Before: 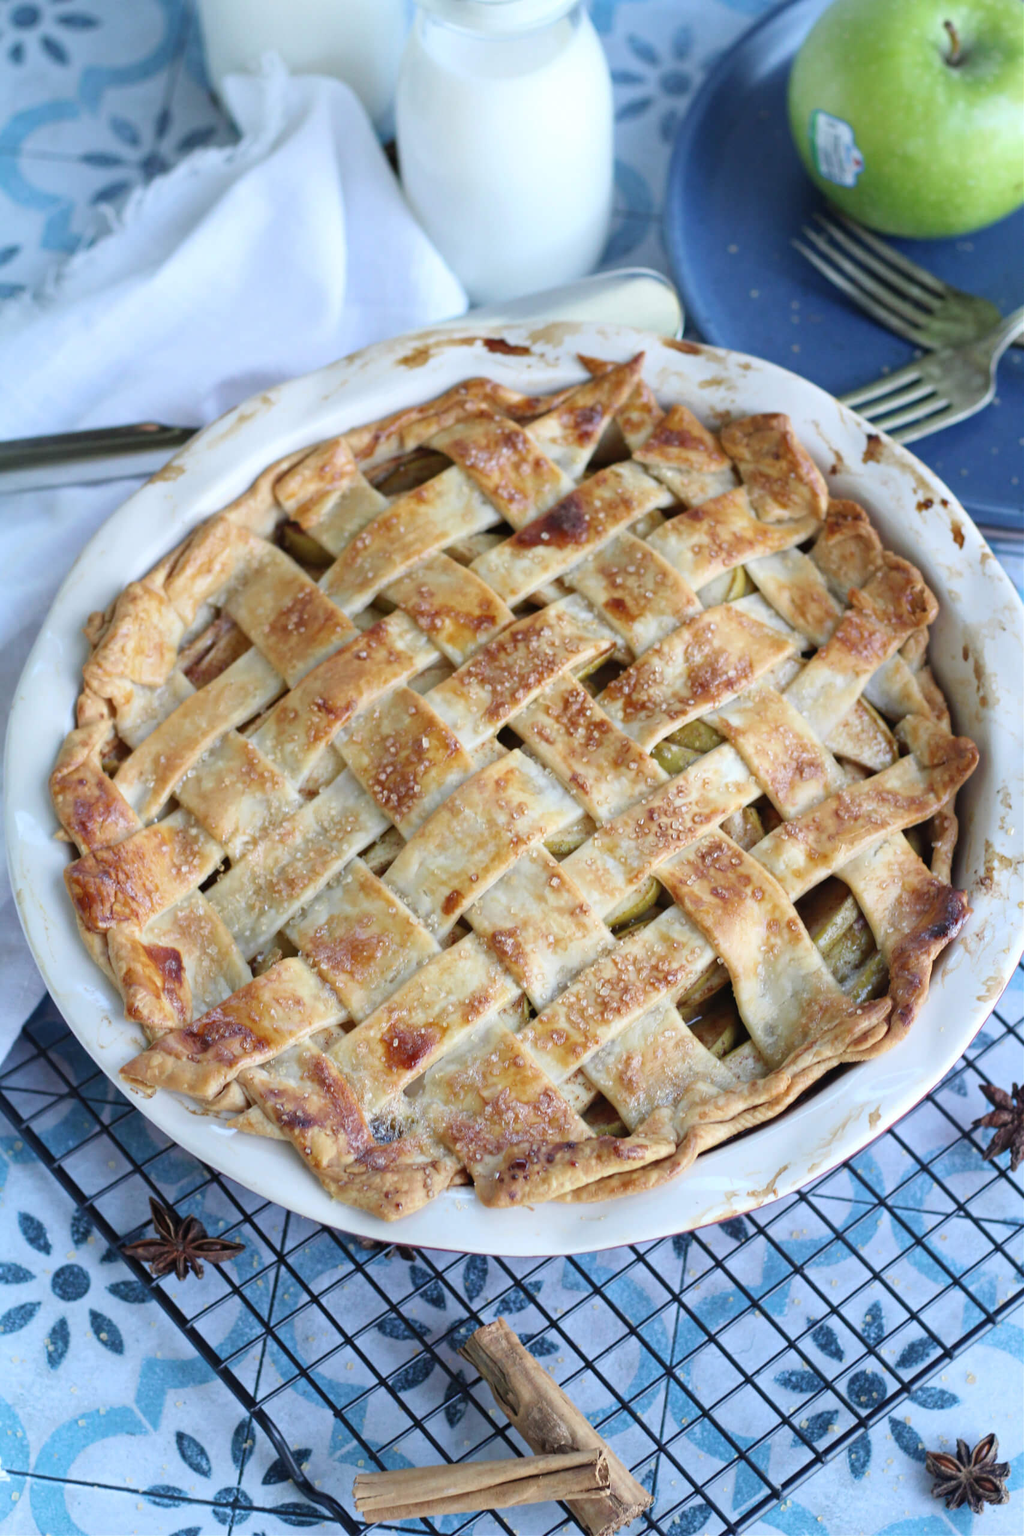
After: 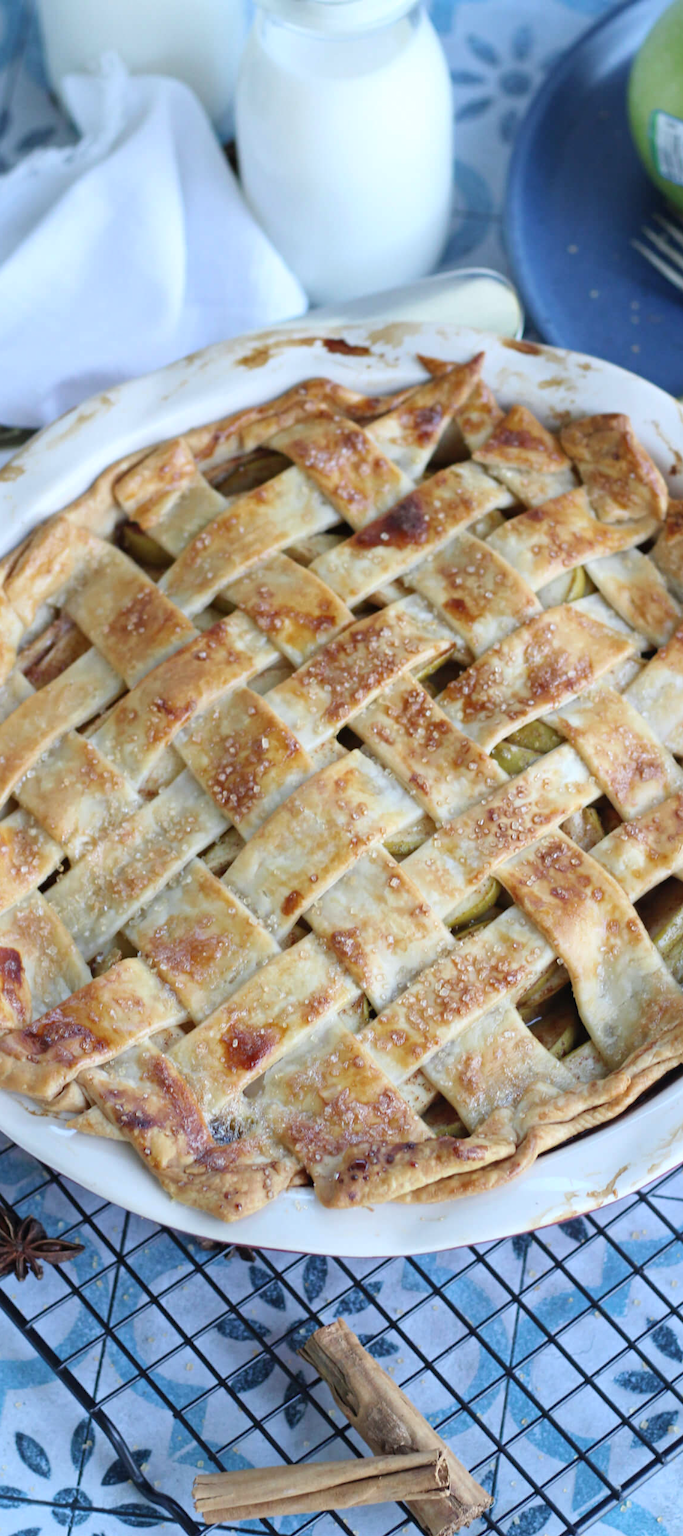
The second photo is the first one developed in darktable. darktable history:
crop and rotate: left 15.754%, right 17.579%
white balance: red 0.982, blue 1.018
